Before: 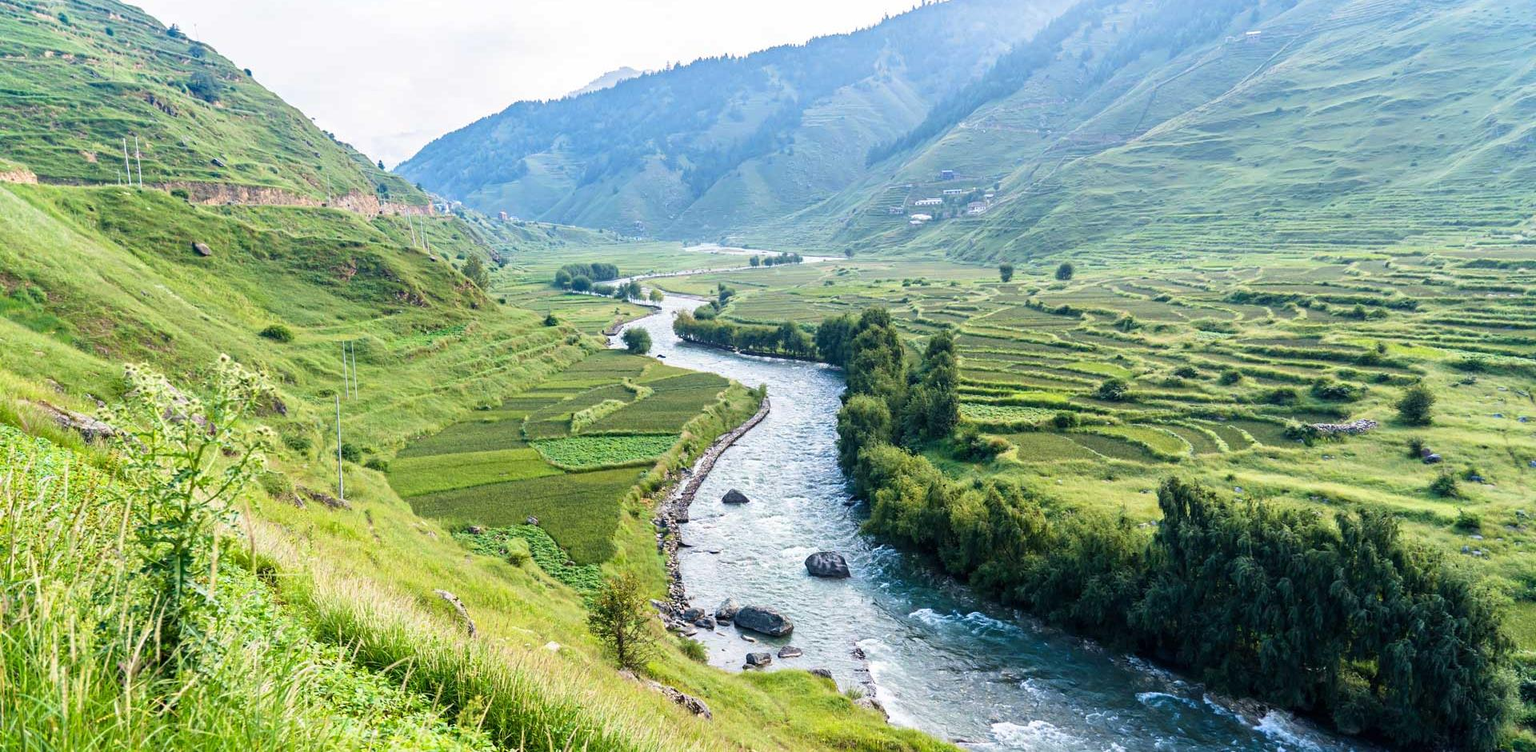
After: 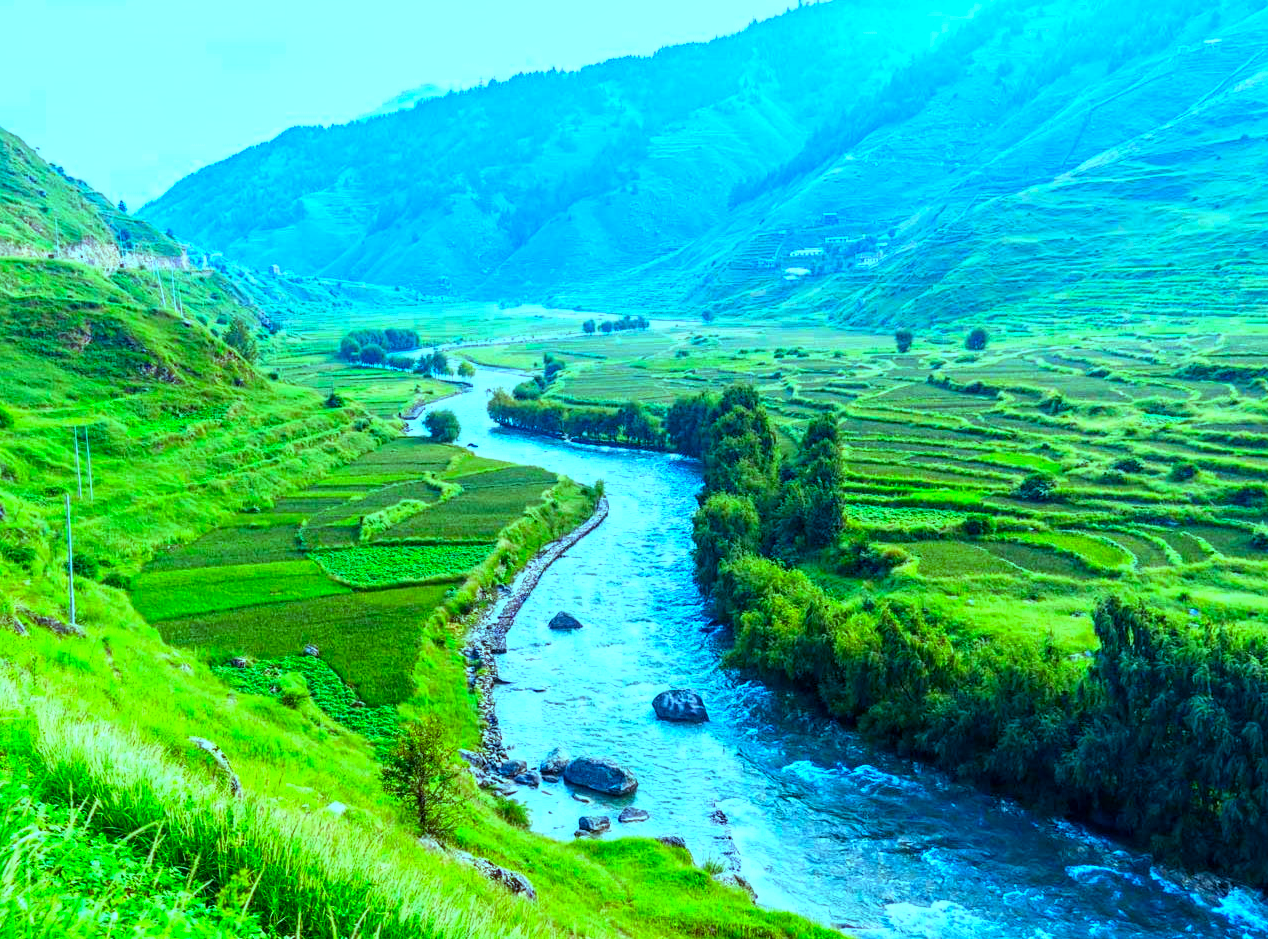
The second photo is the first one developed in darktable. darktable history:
crop and rotate: left 18.442%, right 15.508%
color balance: mode lift, gamma, gain (sRGB), lift [0.997, 0.979, 1.021, 1.011], gamma [1, 1.084, 0.916, 0.998], gain [1, 0.87, 1.13, 1.101], contrast 4.55%, contrast fulcrum 38.24%, output saturation 104.09%
color correction: highlights a* -10.77, highlights b* 9.8, saturation 1.72
local contrast: on, module defaults
white balance: red 1.042, blue 1.17
